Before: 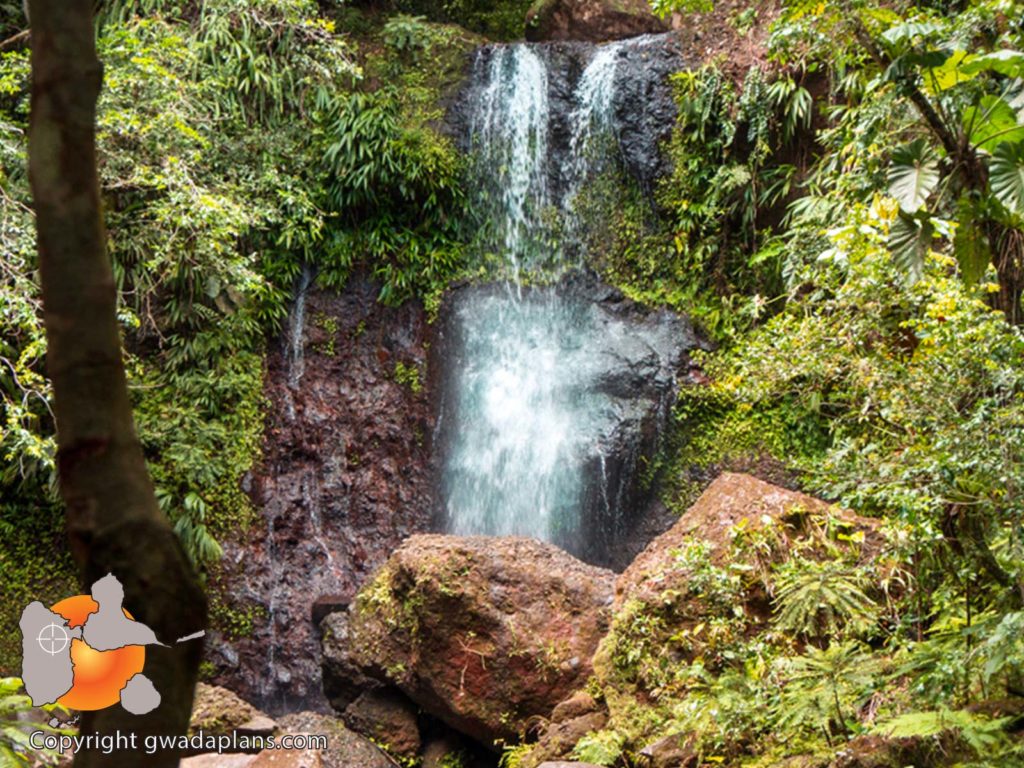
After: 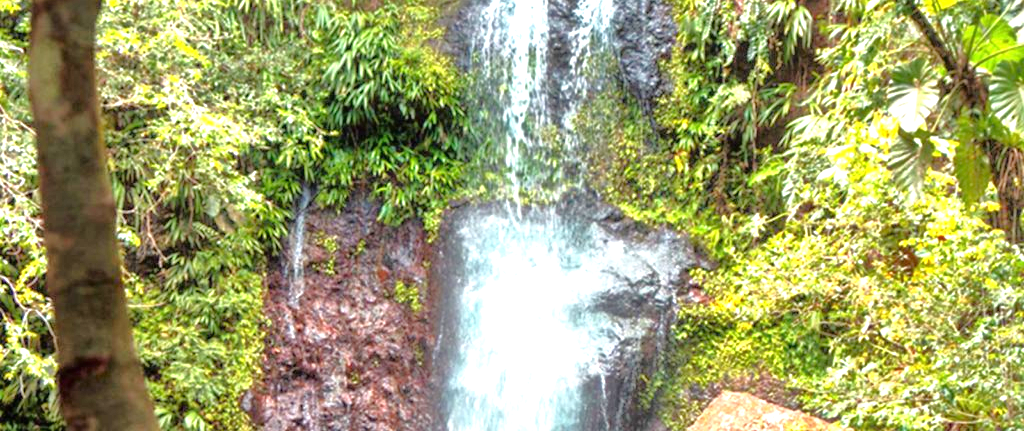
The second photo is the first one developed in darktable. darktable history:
exposure: black level correction 0, exposure 1.125 EV, compensate exposure bias true, compensate highlight preservation false
tone equalizer: -7 EV 0.15 EV, -6 EV 0.6 EV, -5 EV 1.15 EV, -4 EV 1.33 EV, -3 EV 1.15 EV, -2 EV 0.6 EV, -1 EV 0.15 EV, mask exposure compensation -0.5 EV
crop and rotate: top 10.605%, bottom 33.274%
